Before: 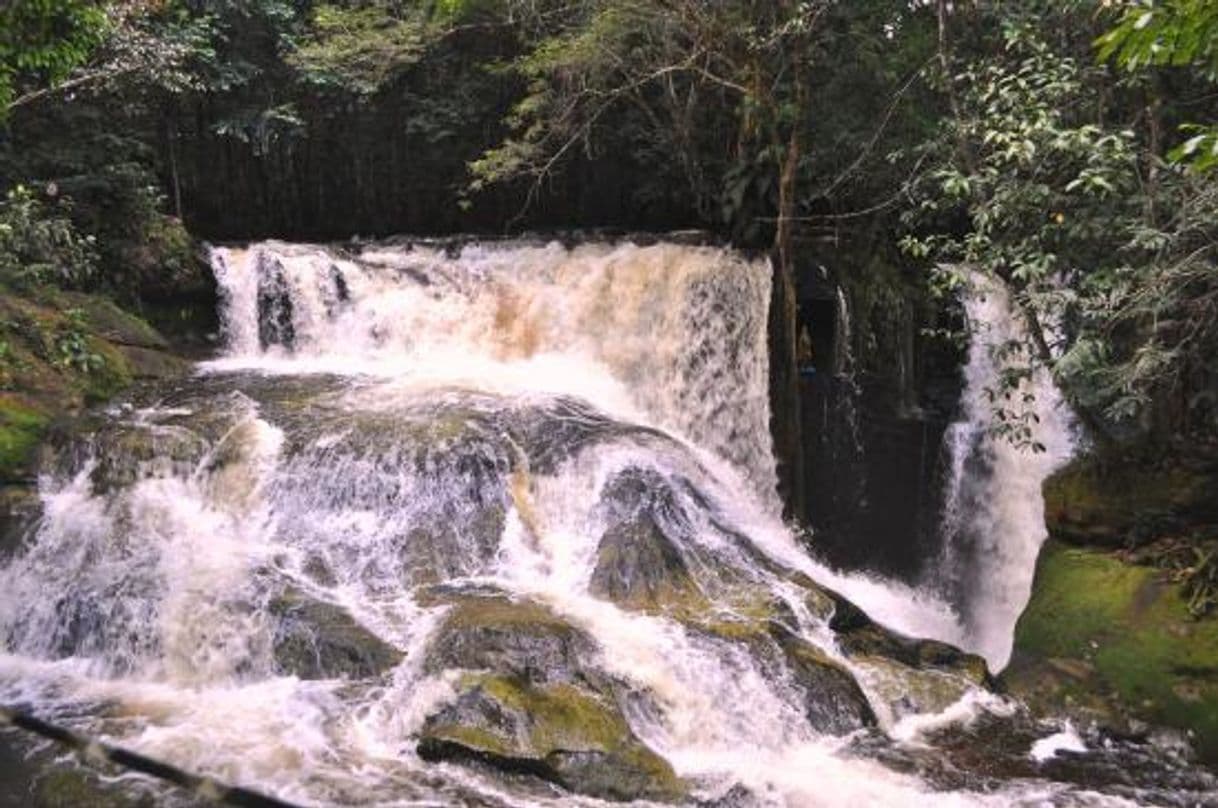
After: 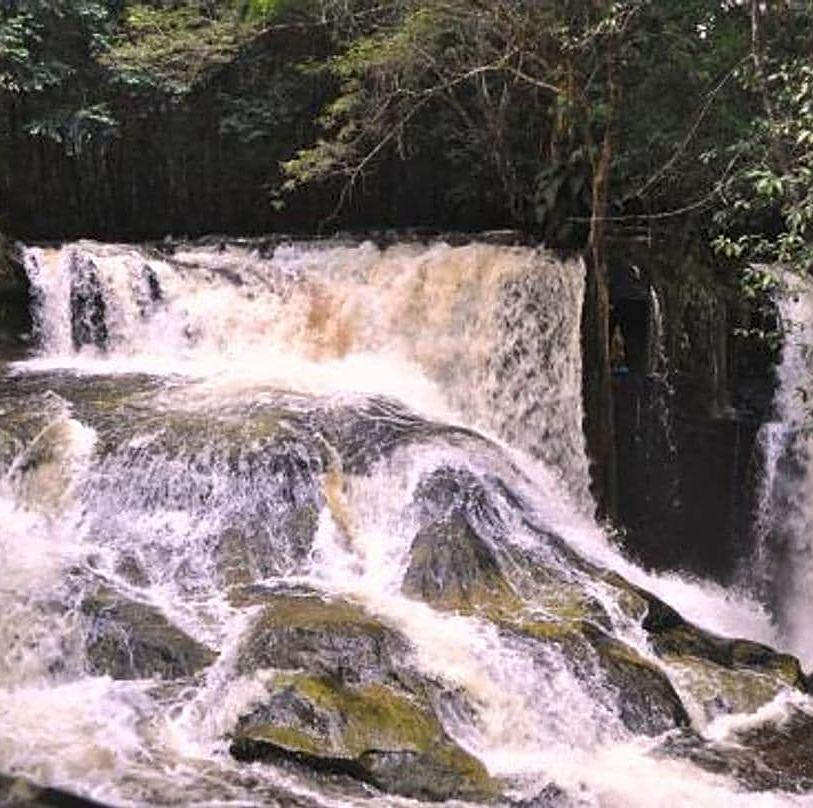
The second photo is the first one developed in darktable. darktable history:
sharpen: on, module defaults
crop and rotate: left 15.379%, right 17.858%
